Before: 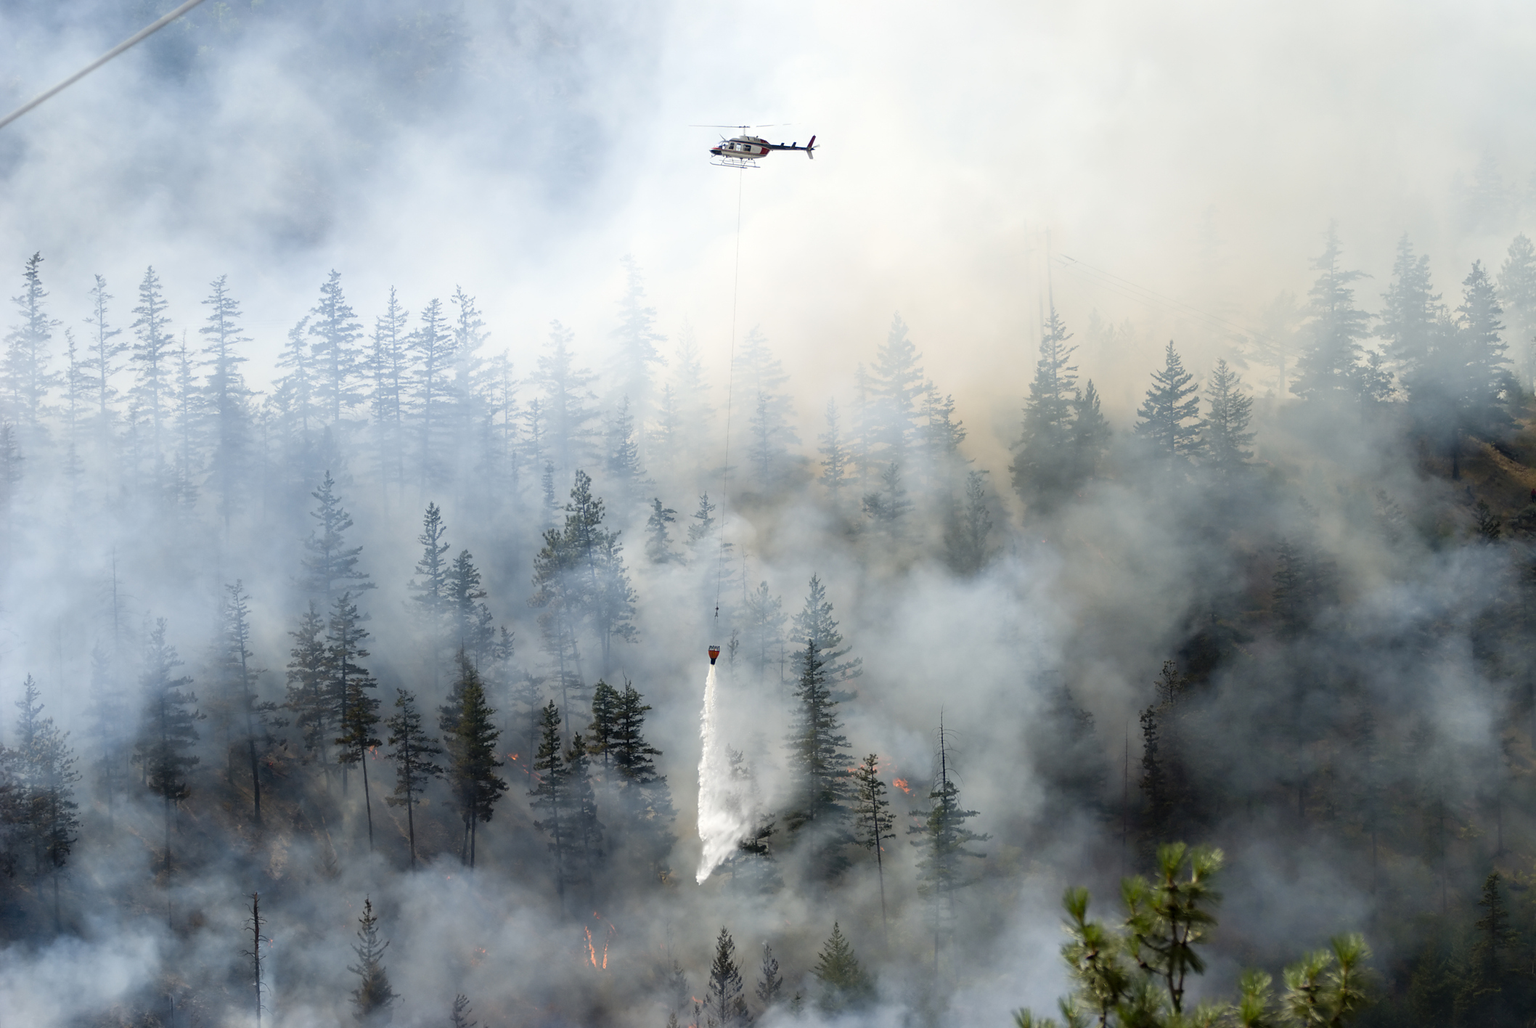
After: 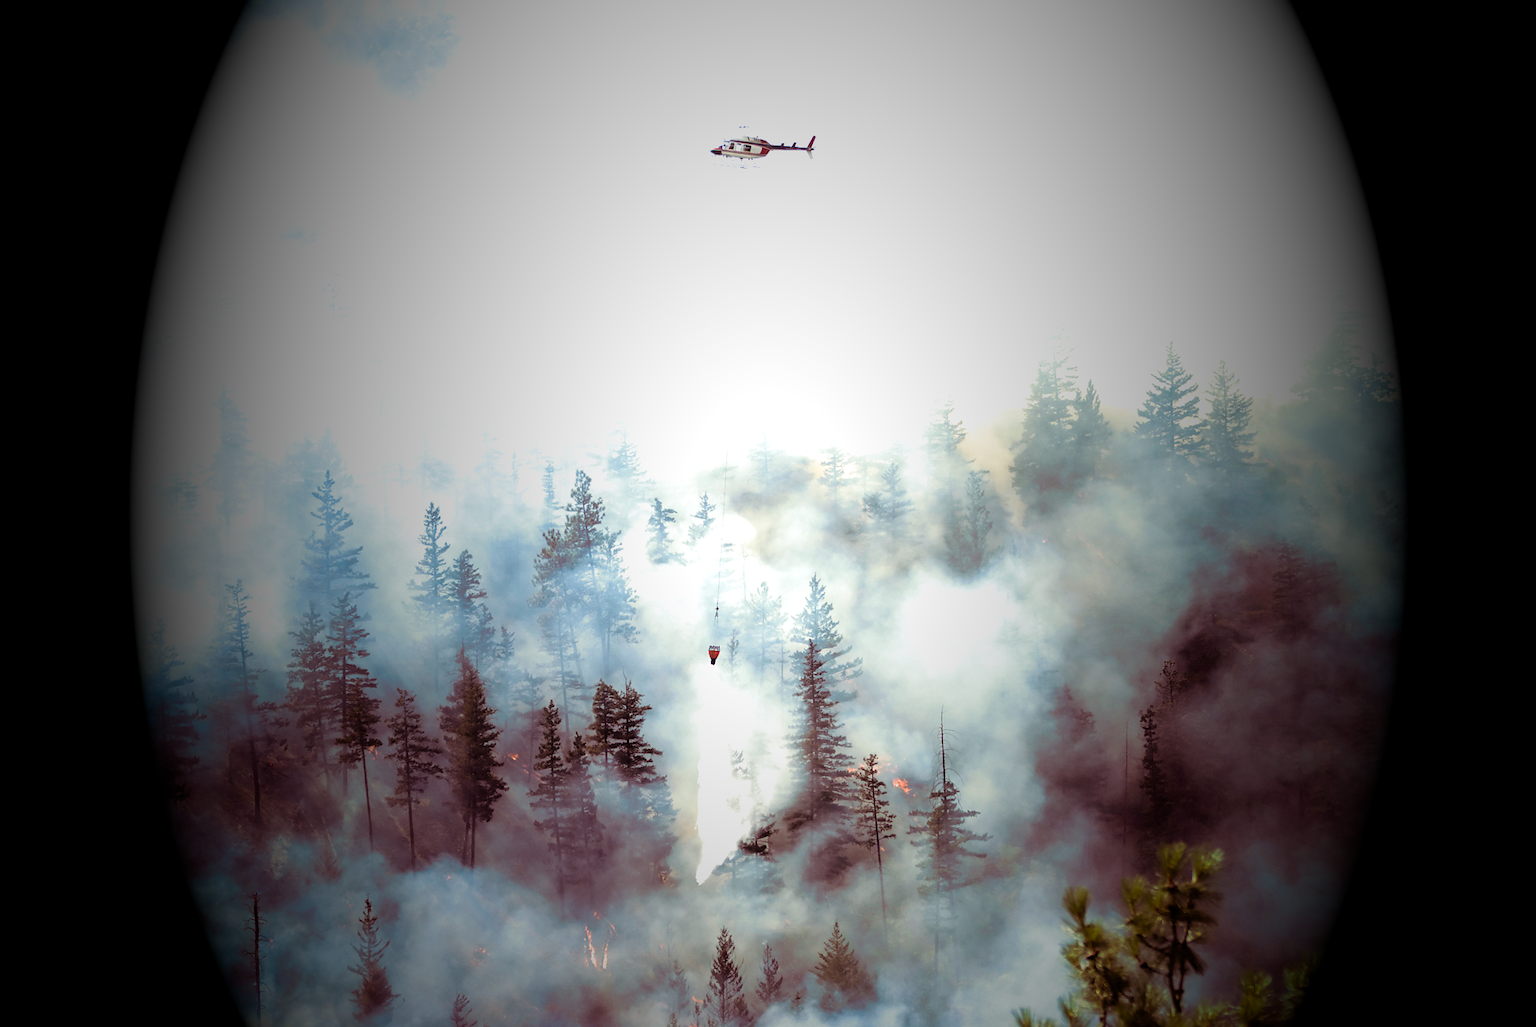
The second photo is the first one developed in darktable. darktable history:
exposure: black level correction 0, exposure 1.1 EV, compensate exposure bias true, compensate highlight preservation false
split-toning: on, module defaults
vignetting: fall-off start 15.9%, fall-off radius 100%, brightness -1, saturation 0.5, width/height ratio 0.719
